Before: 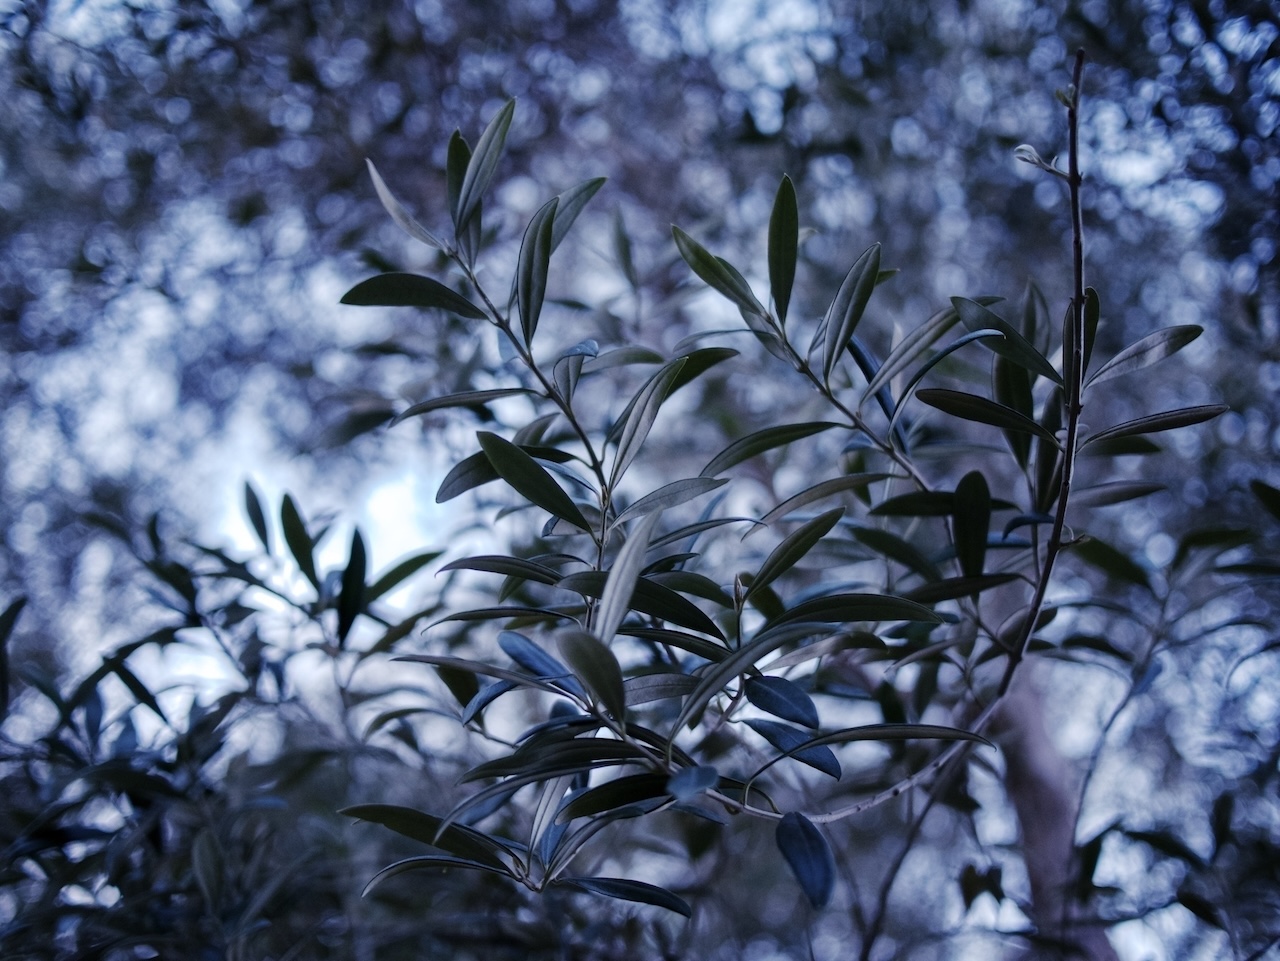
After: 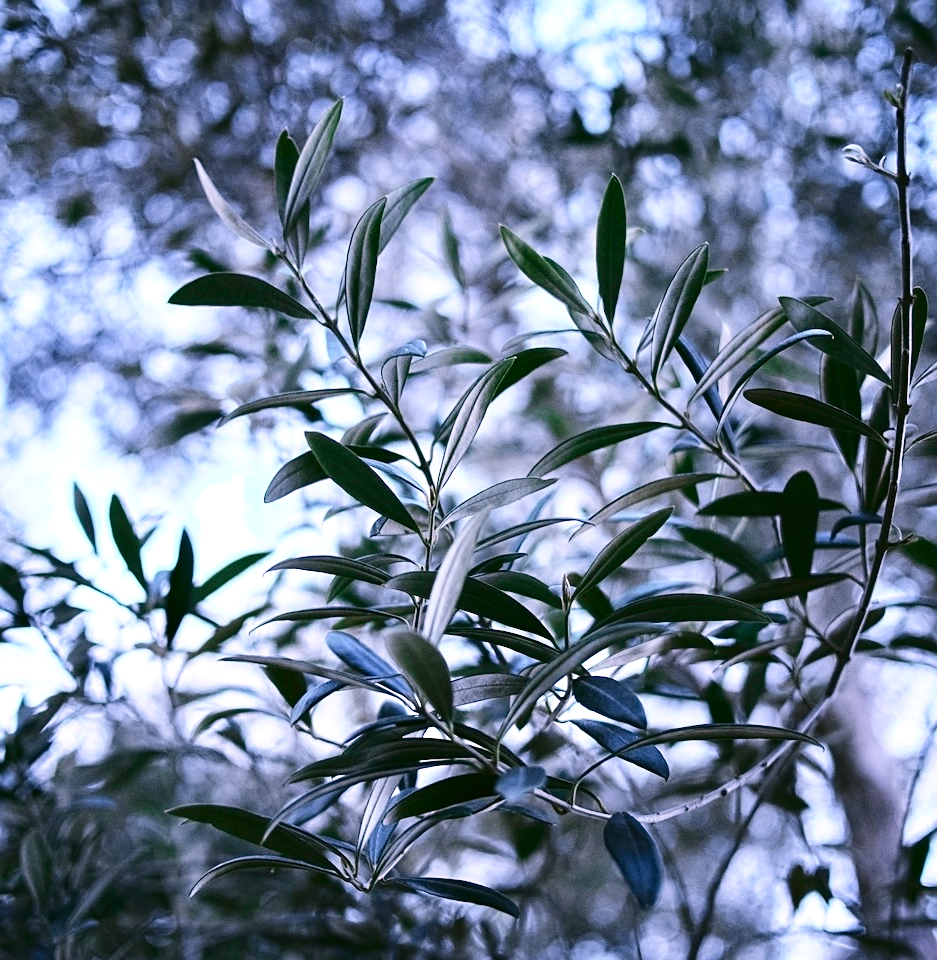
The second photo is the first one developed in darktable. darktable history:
white balance: red 0.976, blue 1.04
color correction: highlights a* 4.02, highlights b* 4.98, shadows a* -7.55, shadows b* 4.98
tone curve: curves: ch0 [(0, 0.023) (0.1, 0.084) (0.184, 0.168) (0.45, 0.54) (0.57, 0.683) (0.722, 0.825) (0.877, 0.948) (1, 1)]; ch1 [(0, 0) (0.414, 0.395) (0.453, 0.437) (0.502, 0.509) (0.521, 0.519) (0.573, 0.568) (0.618, 0.61) (0.654, 0.642) (1, 1)]; ch2 [(0, 0) (0.421, 0.43) (0.45, 0.463) (0.492, 0.504) (0.511, 0.519) (0.557, 0.557) (0.602, 0.605) (1, 1)], color space Lab, independent channels, preserve colors none
sharpen: on, module defaults
crop: left 13.443%, right 13.31%
exposure: black level correction 0, exposure 0.7 EV, compensate exposure bias true, compensate highlight preservation false
